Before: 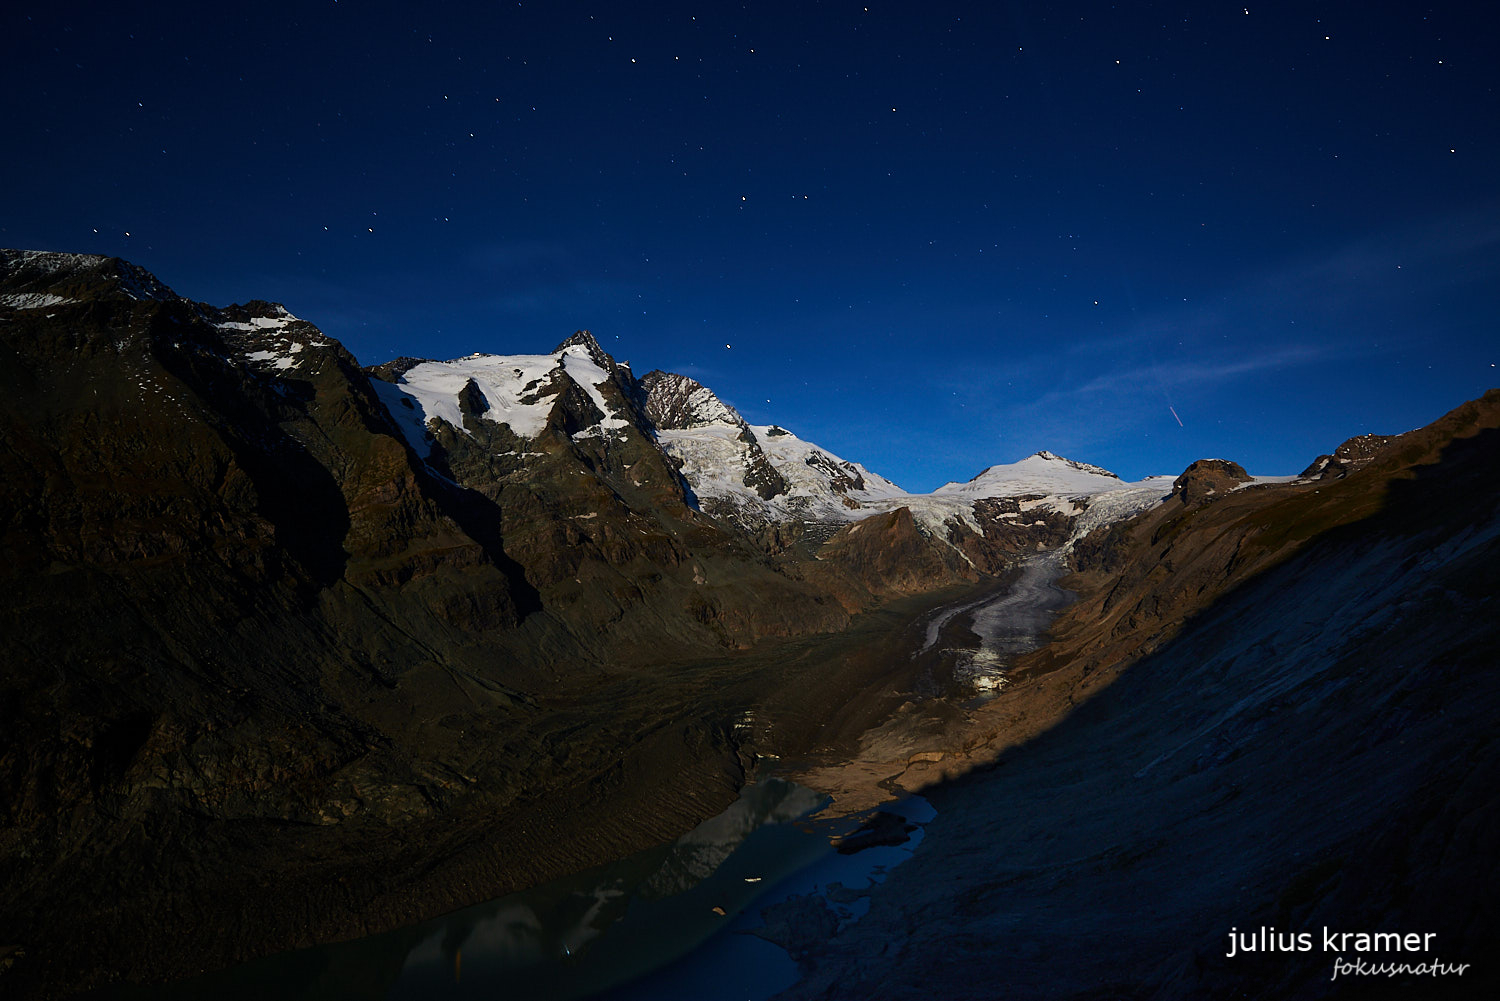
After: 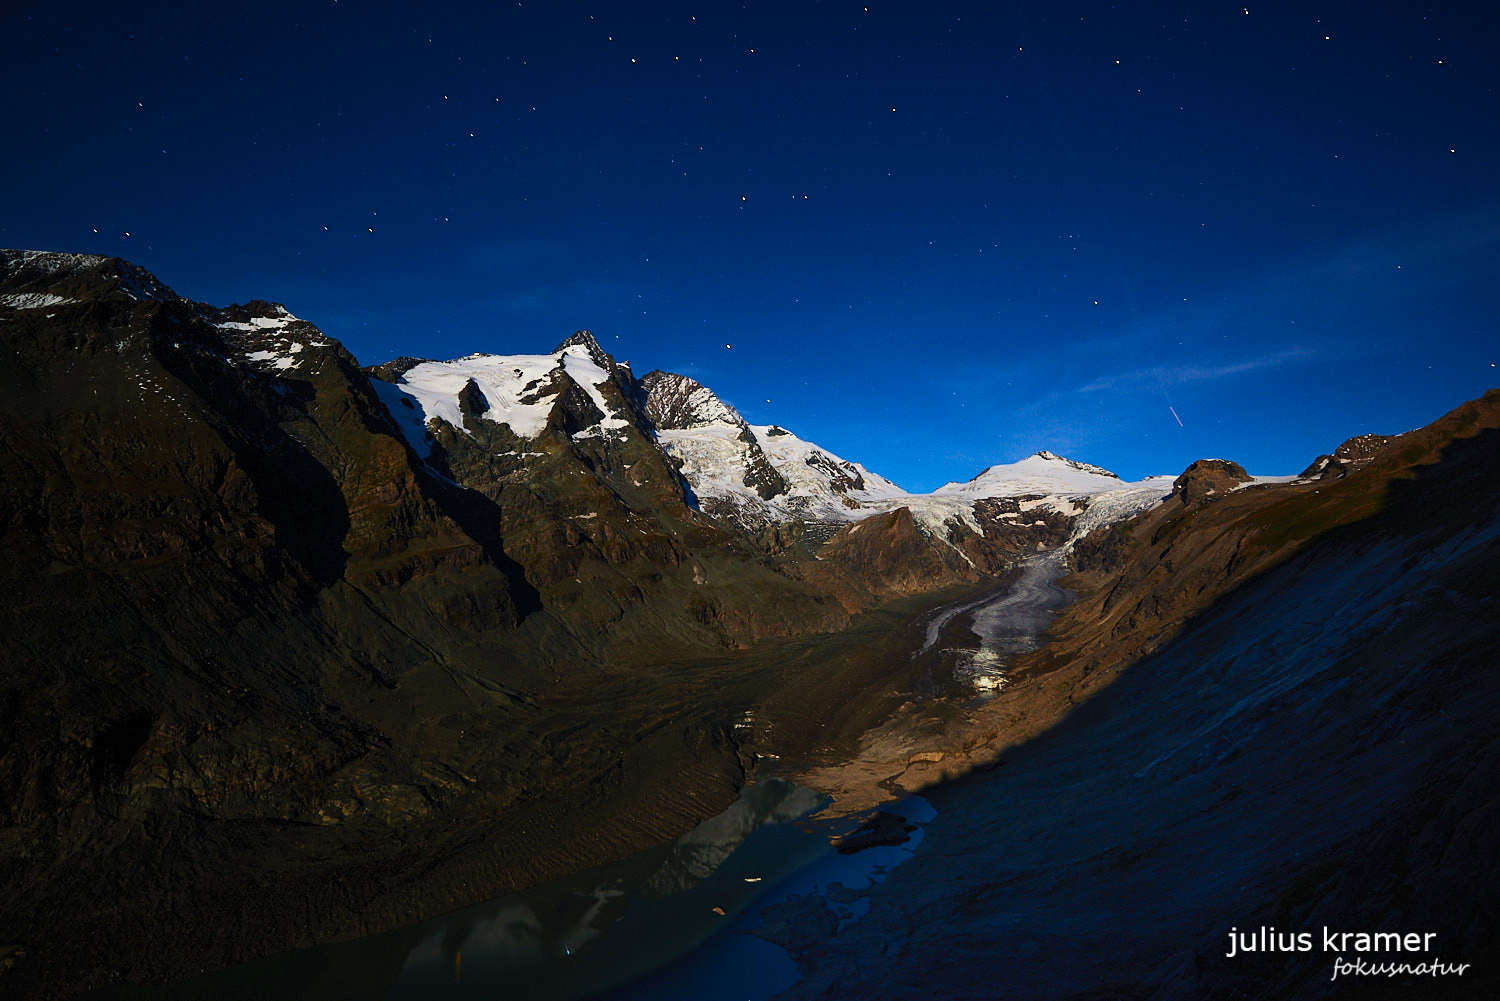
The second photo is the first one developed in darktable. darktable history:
contrast brightness saturation: contrast 0.201, brightness 0.165, saturation 0.227
